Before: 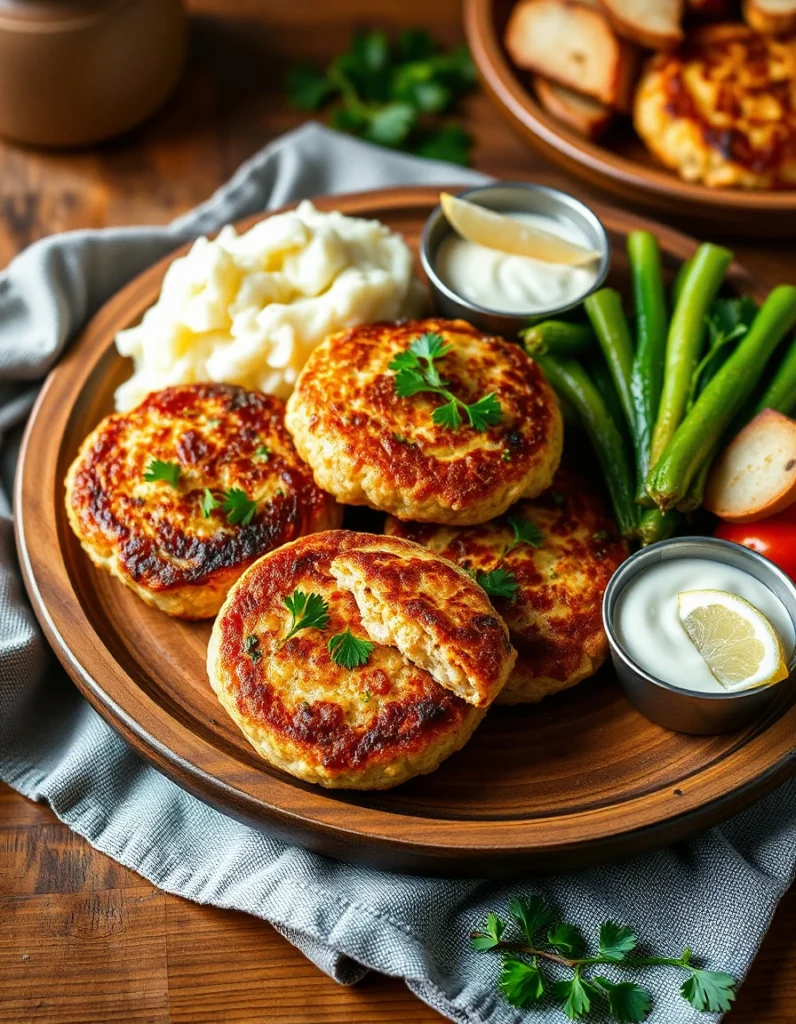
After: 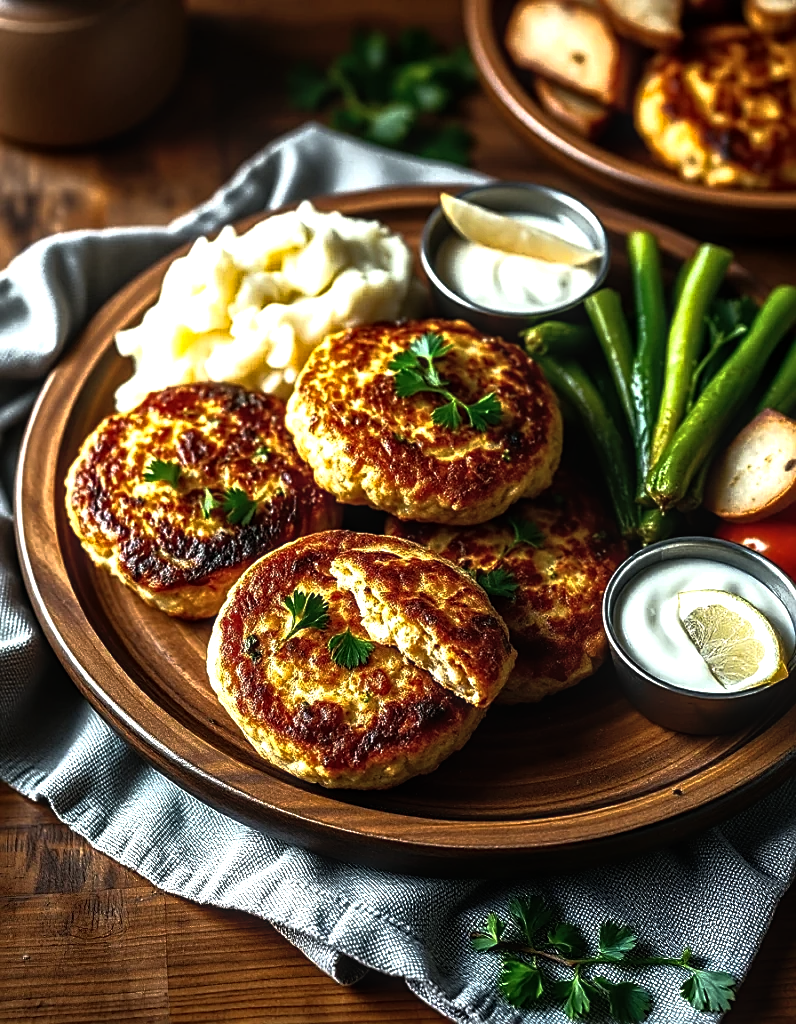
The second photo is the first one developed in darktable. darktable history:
sharpen: on, module defaults
base curve: curves: ch0 [(0, 0) (0.564, 0.291) (0.802, 0.731) (1, 1)]
tone equalizer: -8 EV -0.75 EV, -7 EV -0.7 EV, -6 EV -0.6 EV, -5 EV -0.4 EV, -3 EV 0.4 EV, -2 EV 0.6 EV, -1 EV 0.7 EV, +0 EV 0.75 EV, edges refinement/feathering 500, mask exposure compensation -1.57 EV, preserve details no
local contrast: on, module defaults
